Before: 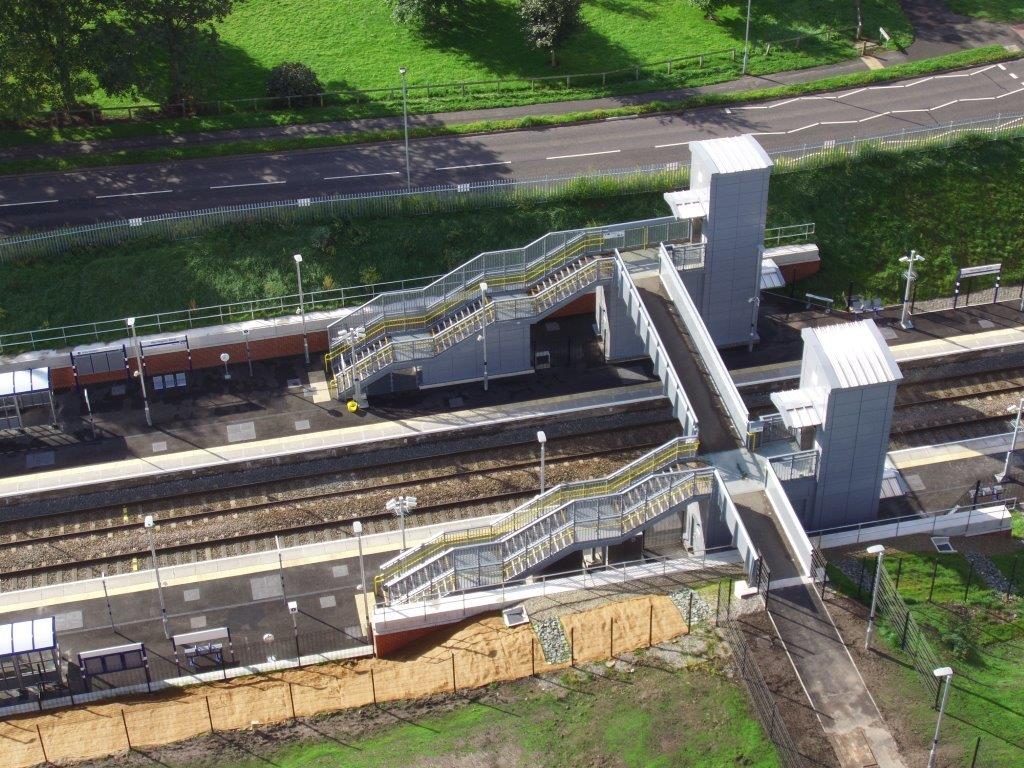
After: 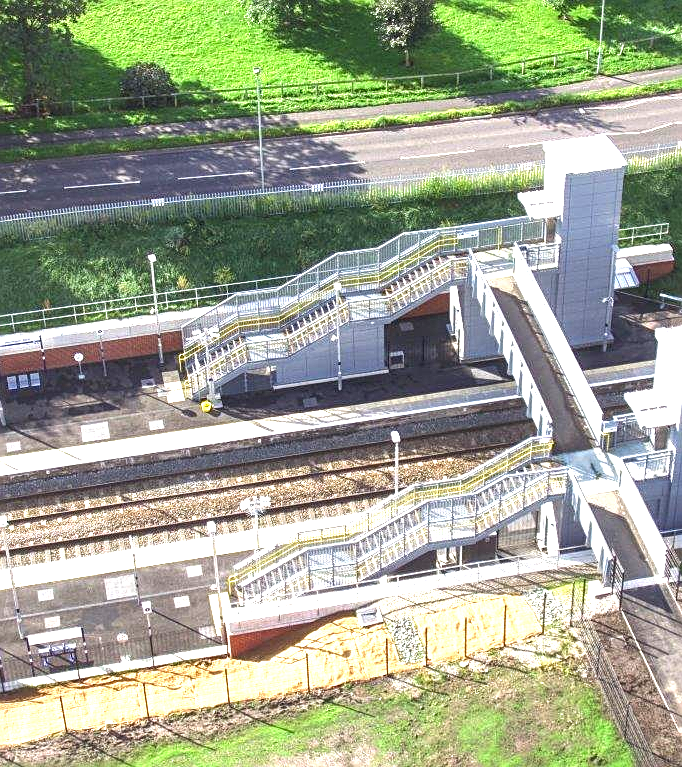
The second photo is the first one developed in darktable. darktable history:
crop and rotate: left 14.292%, right 19.041%
sharpen: on, module defaults
exposure: black level correction 0, exposure 1.45 EV, compensate exposure bias true, compensate highlight preservation false
local contrast: on, module defaults
